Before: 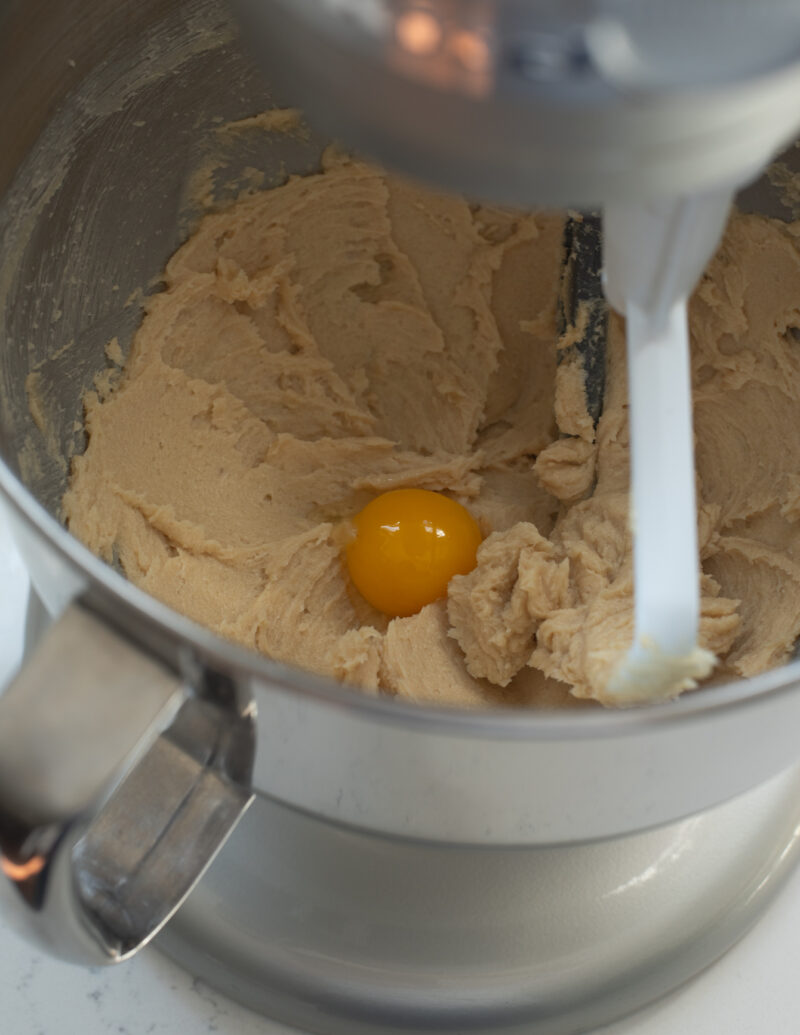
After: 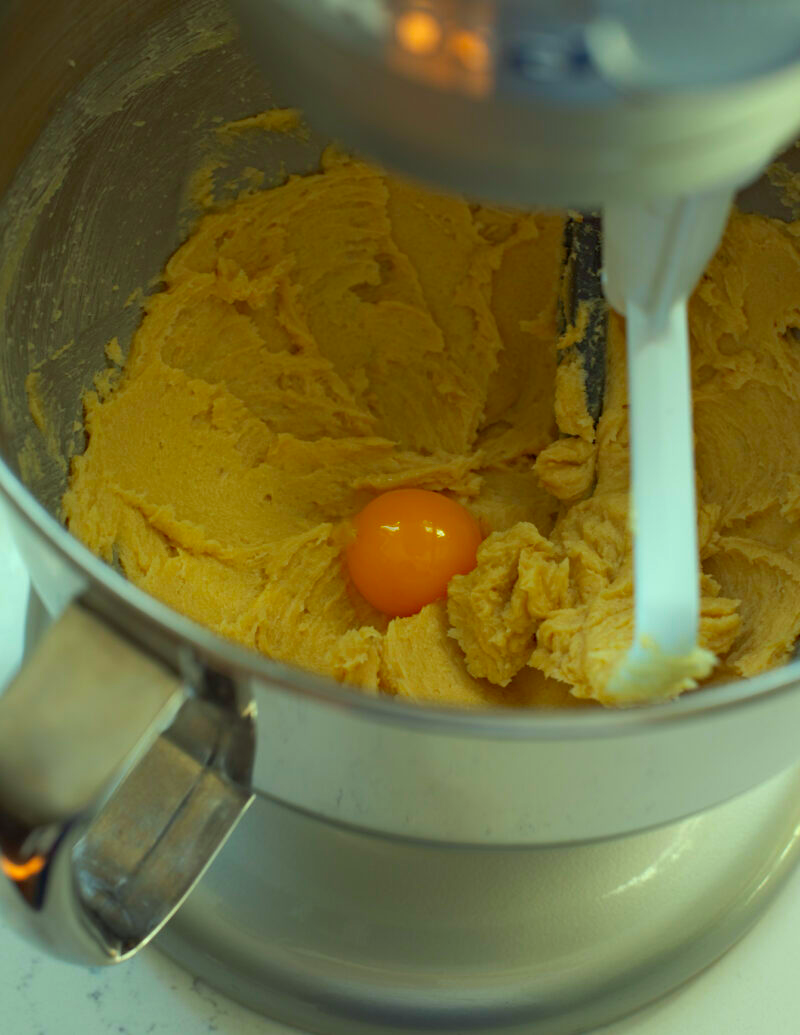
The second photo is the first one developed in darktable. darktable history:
color correction: highlights a* -10.77, highlights b* 9.8, saturation 1.72
haze removal: compatibility mode true, adaptive false
